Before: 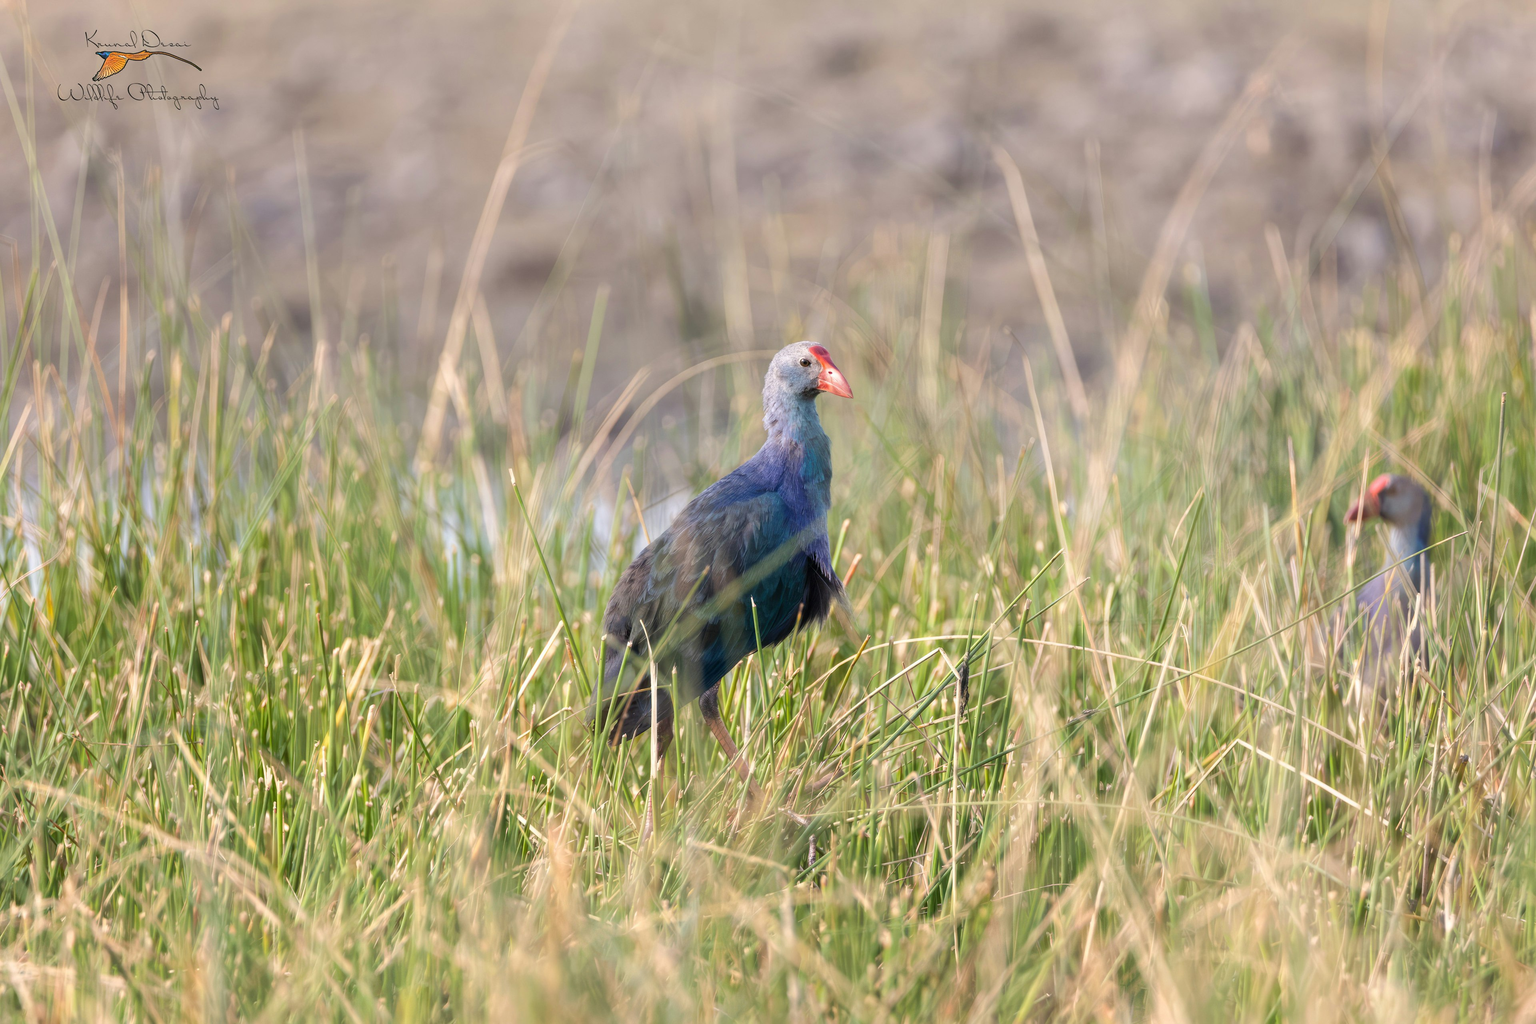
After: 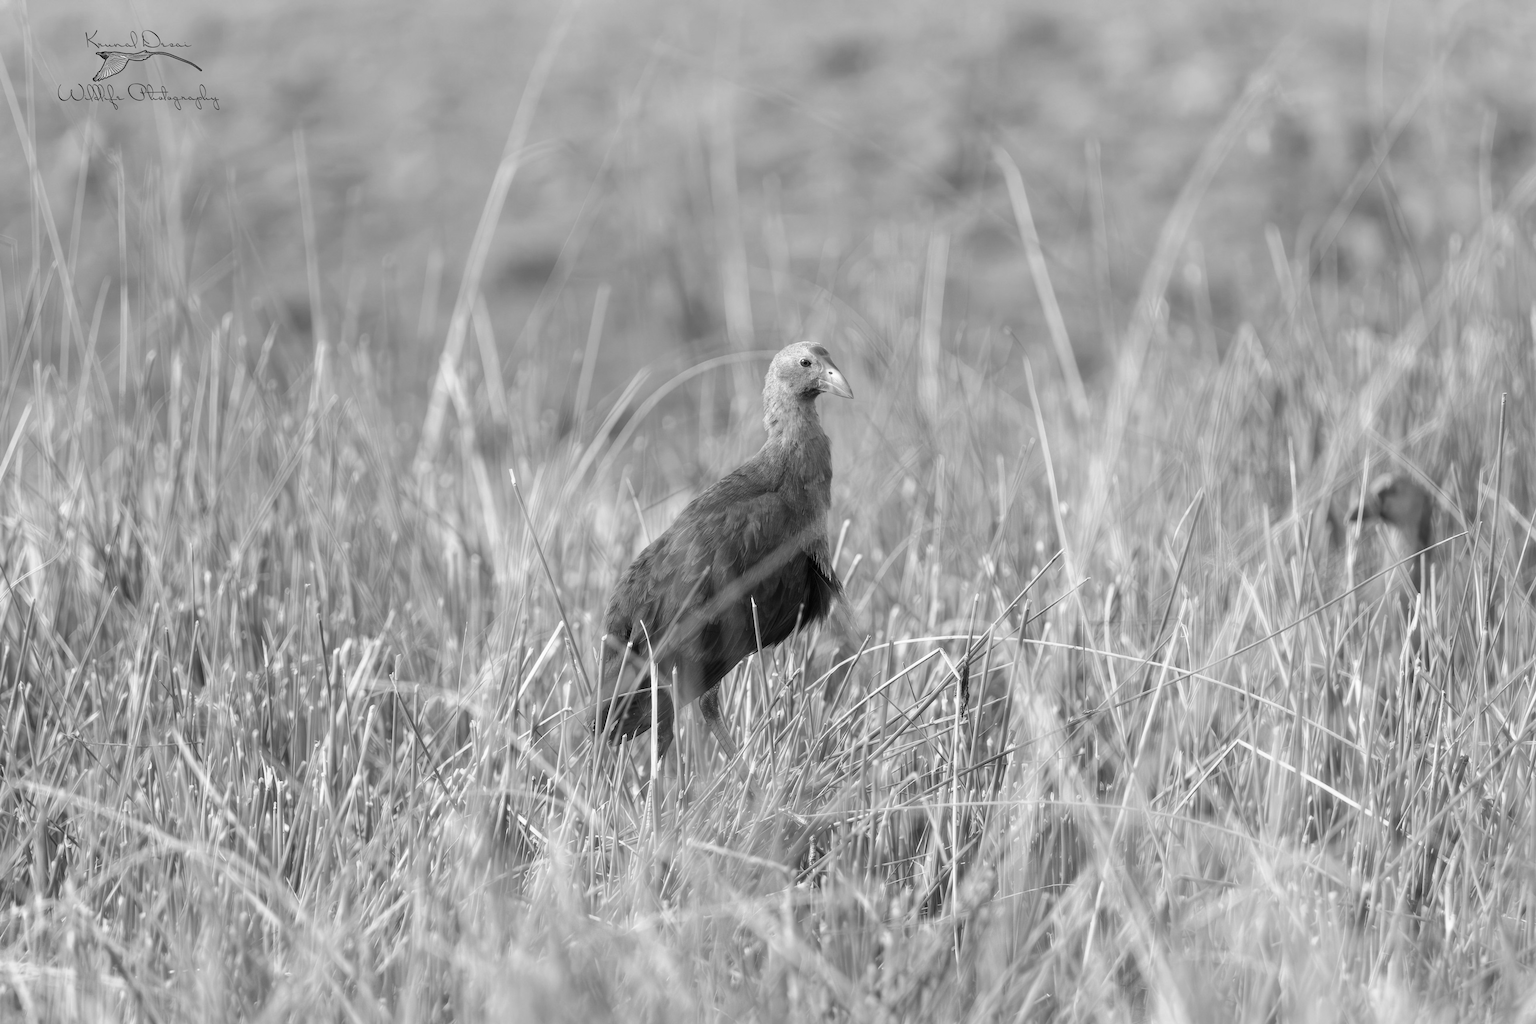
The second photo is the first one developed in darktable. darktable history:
monochrome: on, module defaults
exposure: compensate highlight preservation false
